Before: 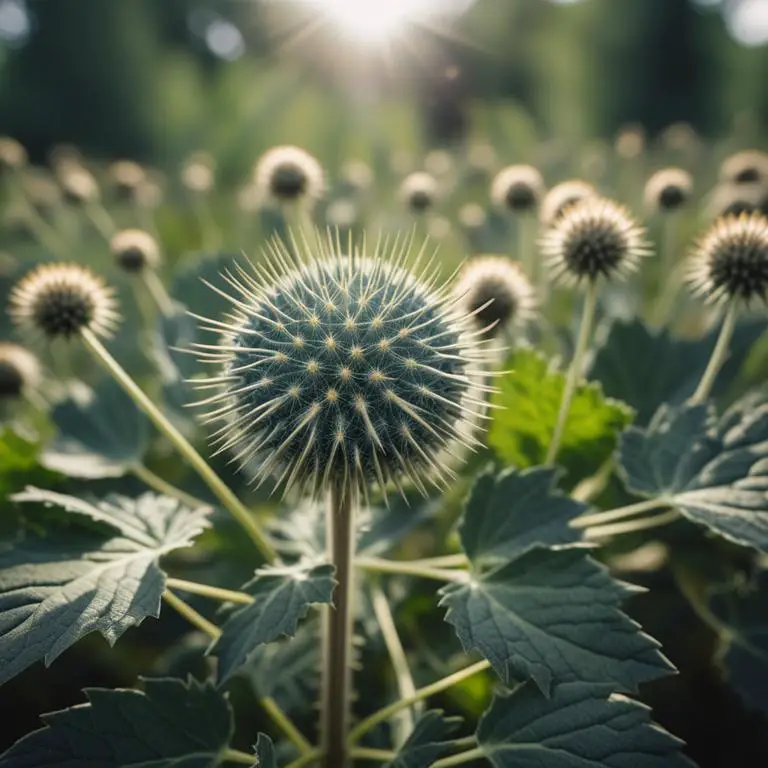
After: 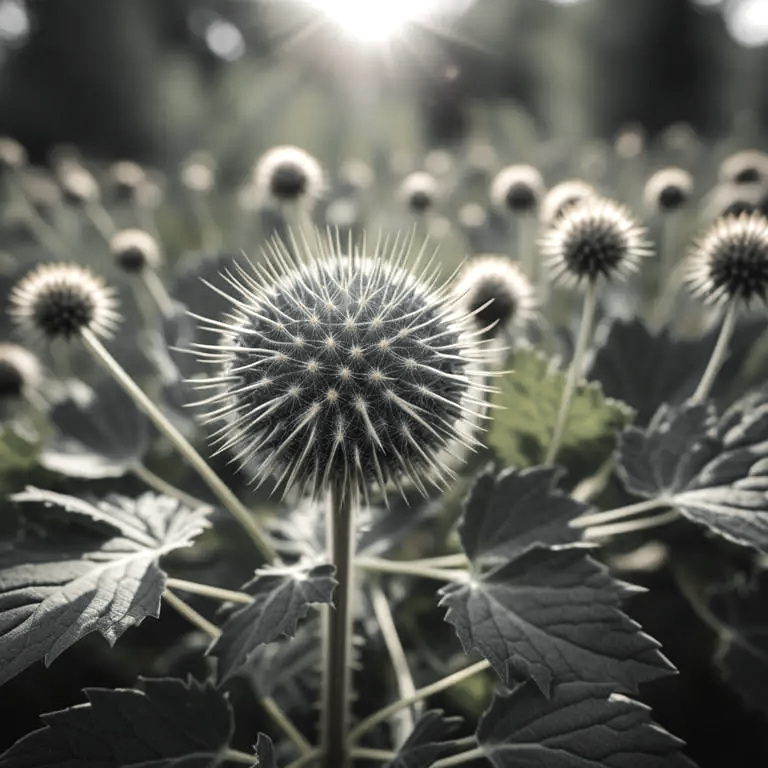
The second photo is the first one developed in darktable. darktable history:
tone equalizer: -8 EV -0.43 EV, -7 EV -0.414 EV, -6 EV -0.306 EV, -5 EV -0.227 EV, -3 EV 0.255 EV, -2 EV 0.346 EV, -1 EV 0.385 EV, +0 EV 0.421 EV, edges refinement/feathering 500, mask exposure compensation -1.57 EV, preserve details no
color zones: curves: ch0 [(0, 0.613) (0.01, 0.613) (0.245, 0.448) (0.498, 0.529) (0.642, 0.665) (0.879, 0.777) (0.99, 0.613)]; ch1 [(0, 0.035) (0.121, 0.189) (0.259, 0.197) (0.415, 0.061) (0.589, 0.022) (0.732, 0.022) (0.857, 0.026) (0.991, 0.053)]
